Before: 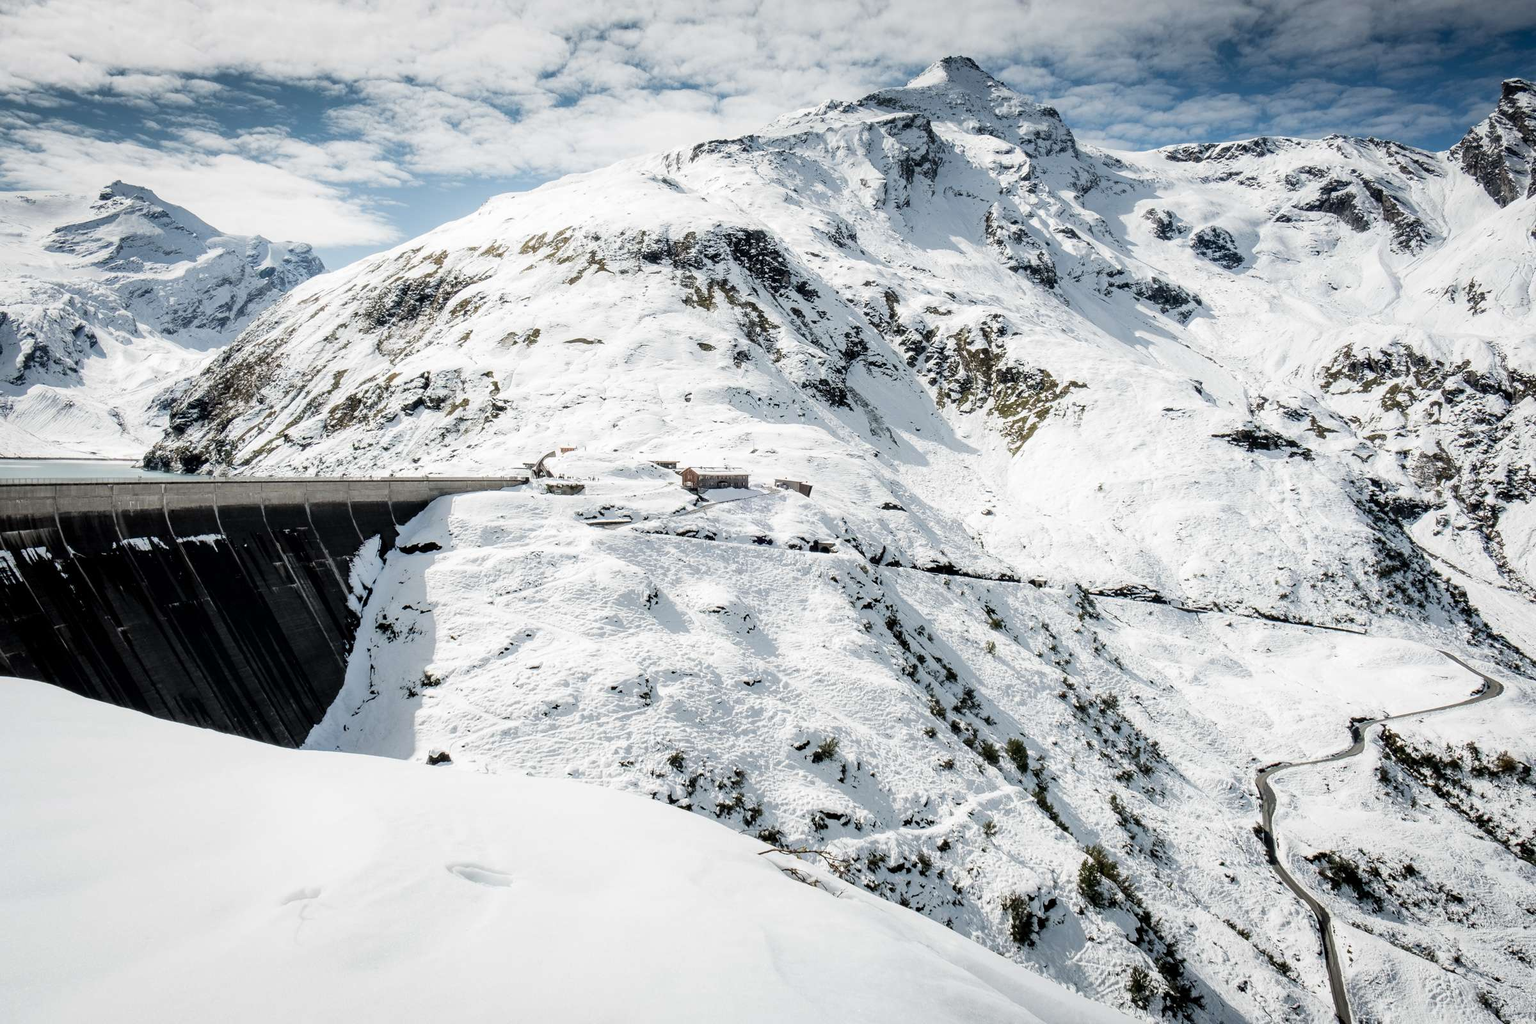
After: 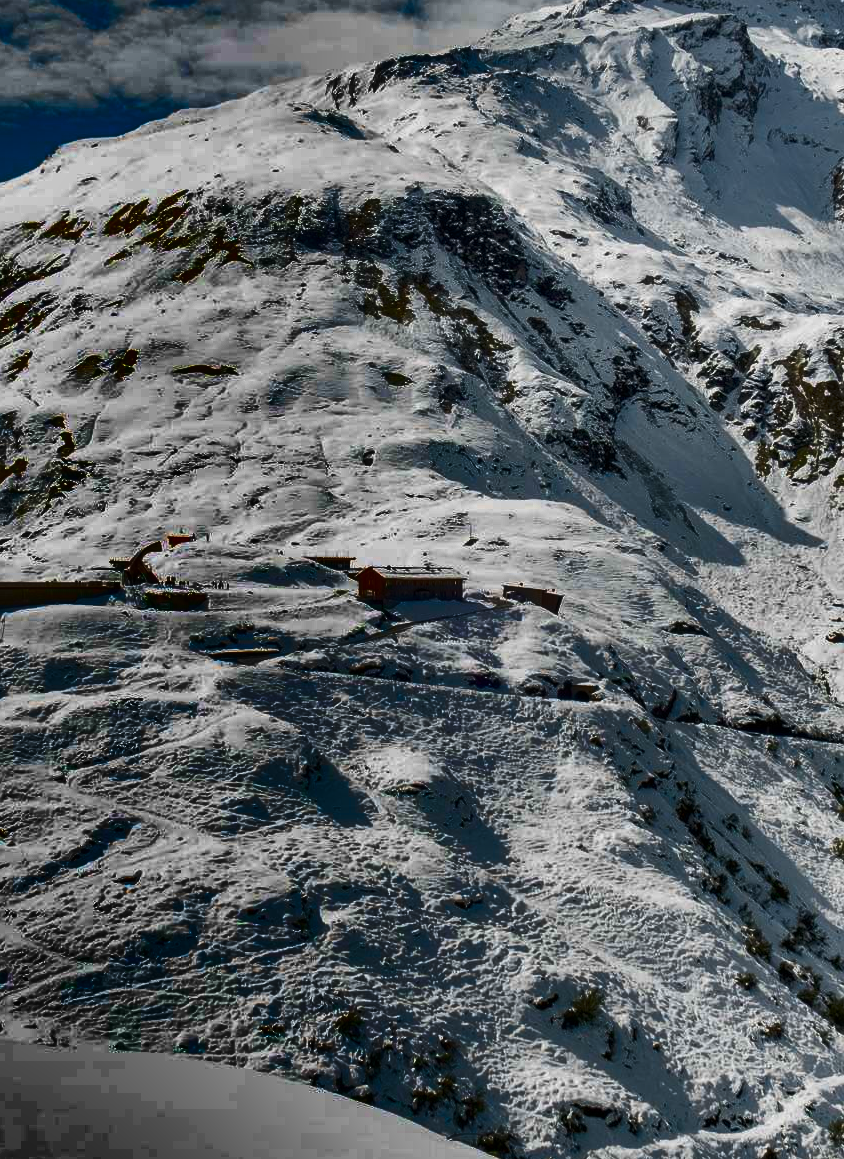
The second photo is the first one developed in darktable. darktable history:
shadows and highlights: radius 123.98, shadows 100, white point adjustment -3, highlights -100, highlights color adjustment 89.84%, soften with gaussian
color correction: saturation 1.11
crop and rotate: left 29.476%, top 10.214%, right 35.32%, bottom 17.333%
